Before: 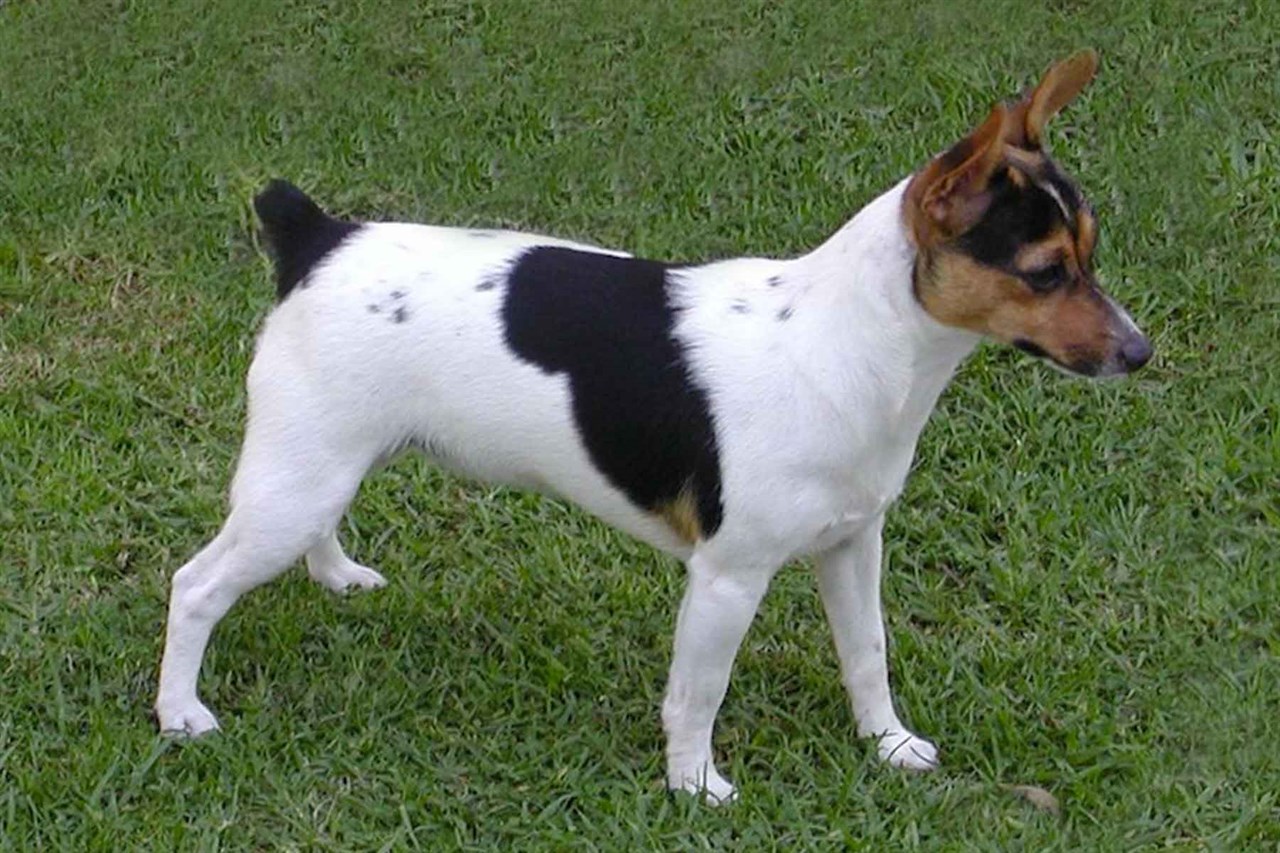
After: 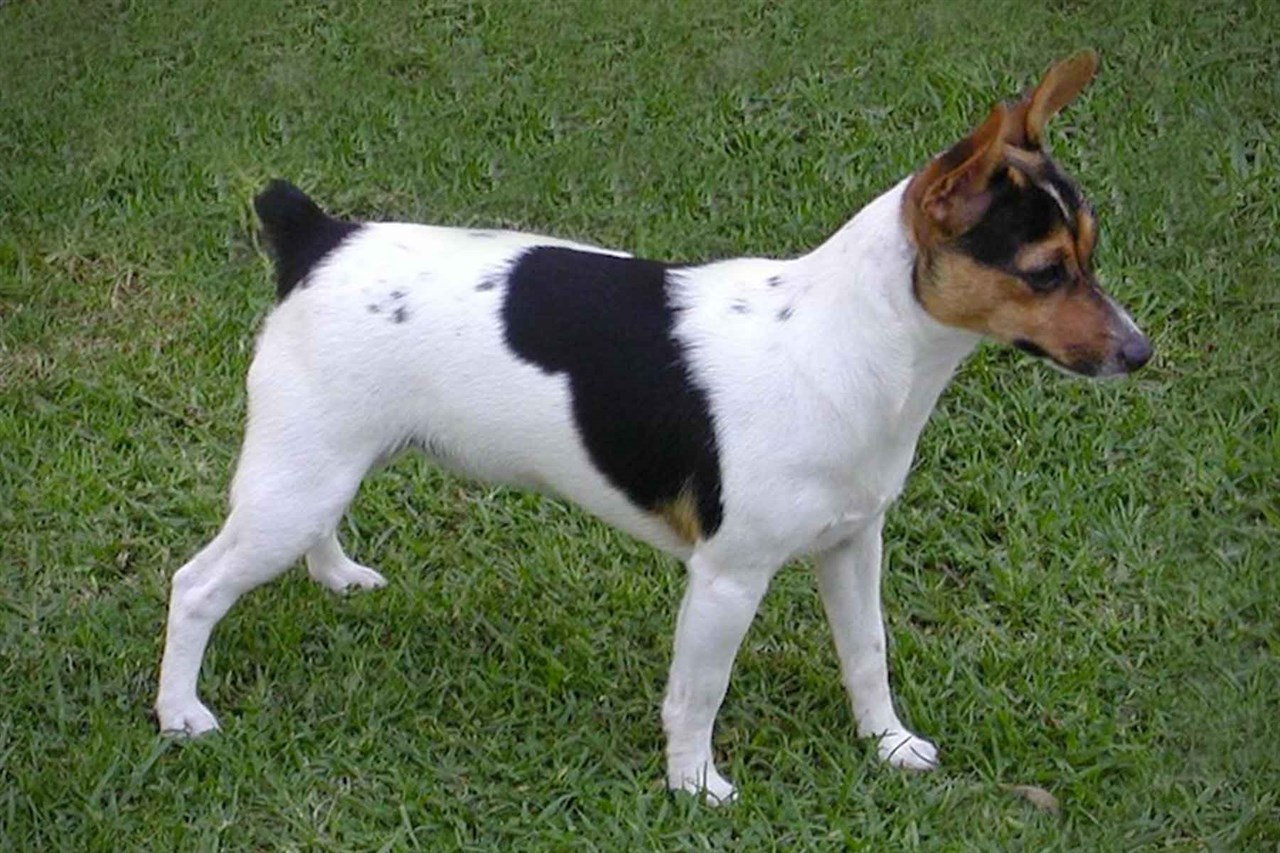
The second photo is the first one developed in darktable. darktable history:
vignetting: fall-off radius 61.24%, brightness -0.589, saturation -0.12
